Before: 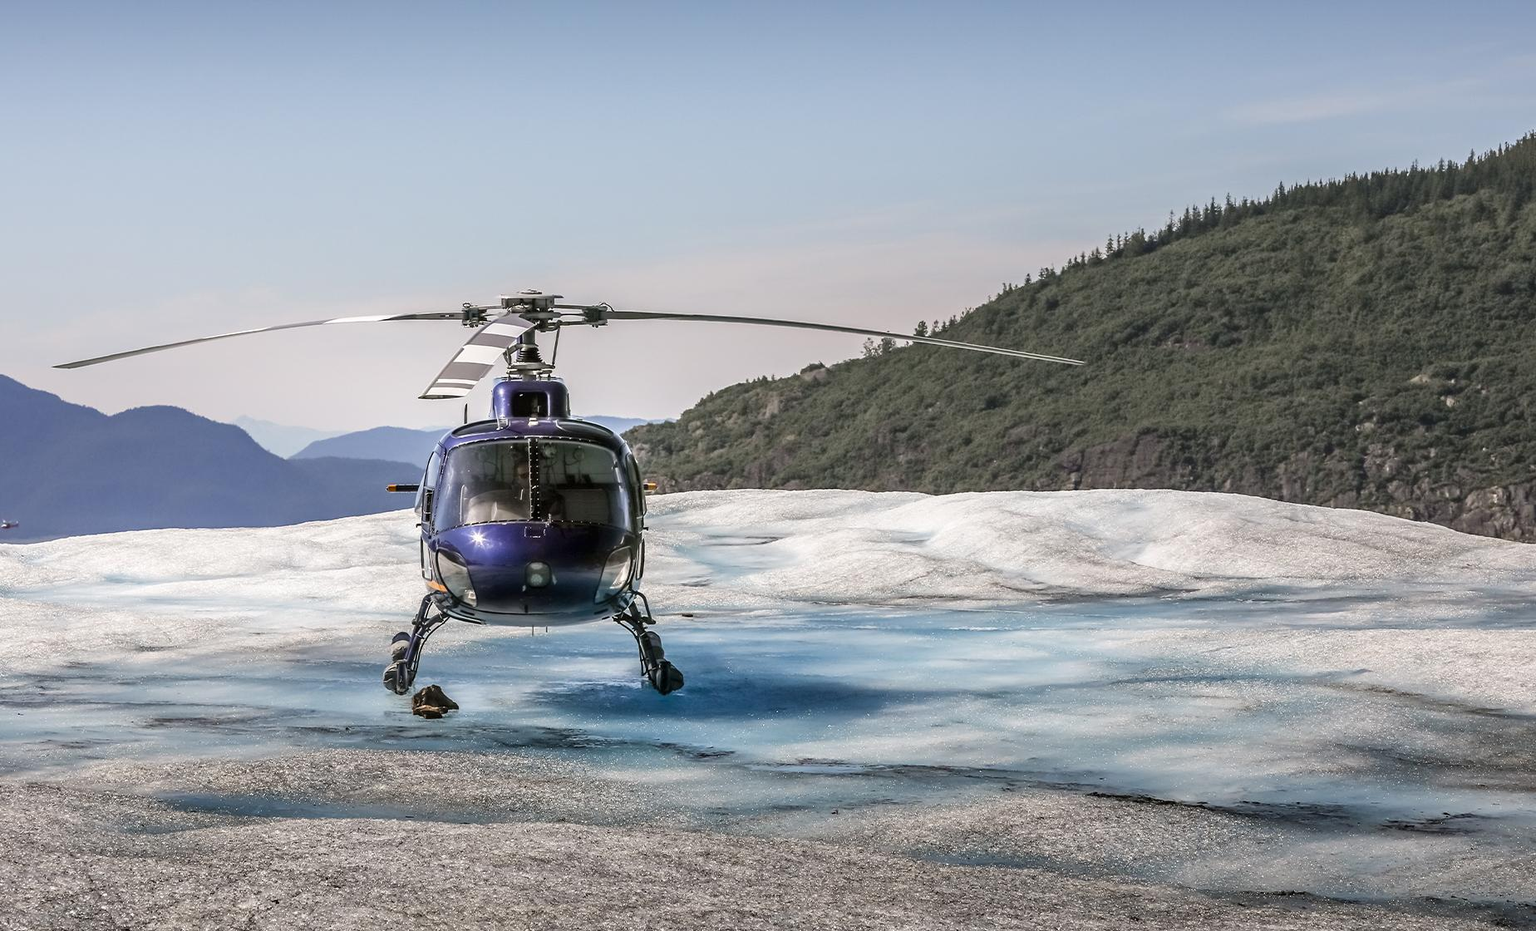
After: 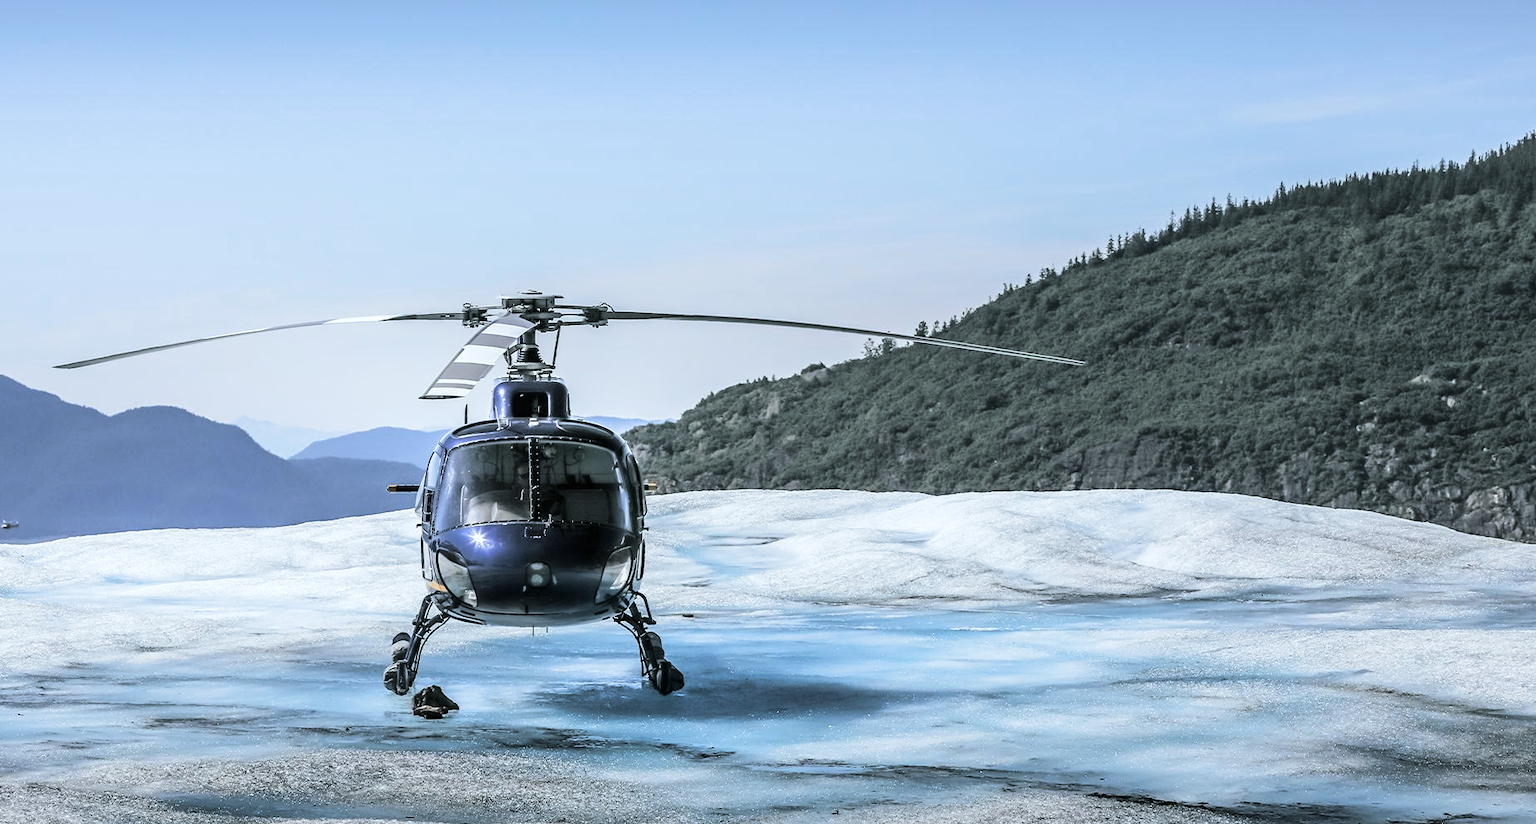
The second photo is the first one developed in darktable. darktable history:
tone curve: curves: ch0 [(0, 0) (0.078, 0.052) (0.236, 0.22) (0.427, 0.472) (0.508, 0.586) (0.654, 0.742) (0.793, 0.851) (0.994, 0.974)]; ch1 [(0, 0) (0.161, 0.092) (0.35, 0.33) (0.392, 0.392) (0.456, 0.456) (0.505, 0.502) (0.537, 0.518) (0.553, 0.534) (0.602, 0.579) (0.718, 0.718) (1, 1)]; ch2 [(0, 0) (0.346, 0.362) (0.411, 0.412) (0.502, 0.502) (0.531, 0.521) (0.586, 0.59) (0.621, 0.604) (1, 1)], color space Lab, independent channels, preserve colors none
crop and rotate: top 0%, bottom 11.49%
split-toning: shadows › hue 201.6°, shadows › saturation 0.16, highlights › hue 50.4°, highlights › saturation 0.2, balance -49.9
color calibration: illuminant Planckian (black body), x 0.368, y 0.361, temperature 4275.92 K
white balance: red 0.976, blue 1.04
